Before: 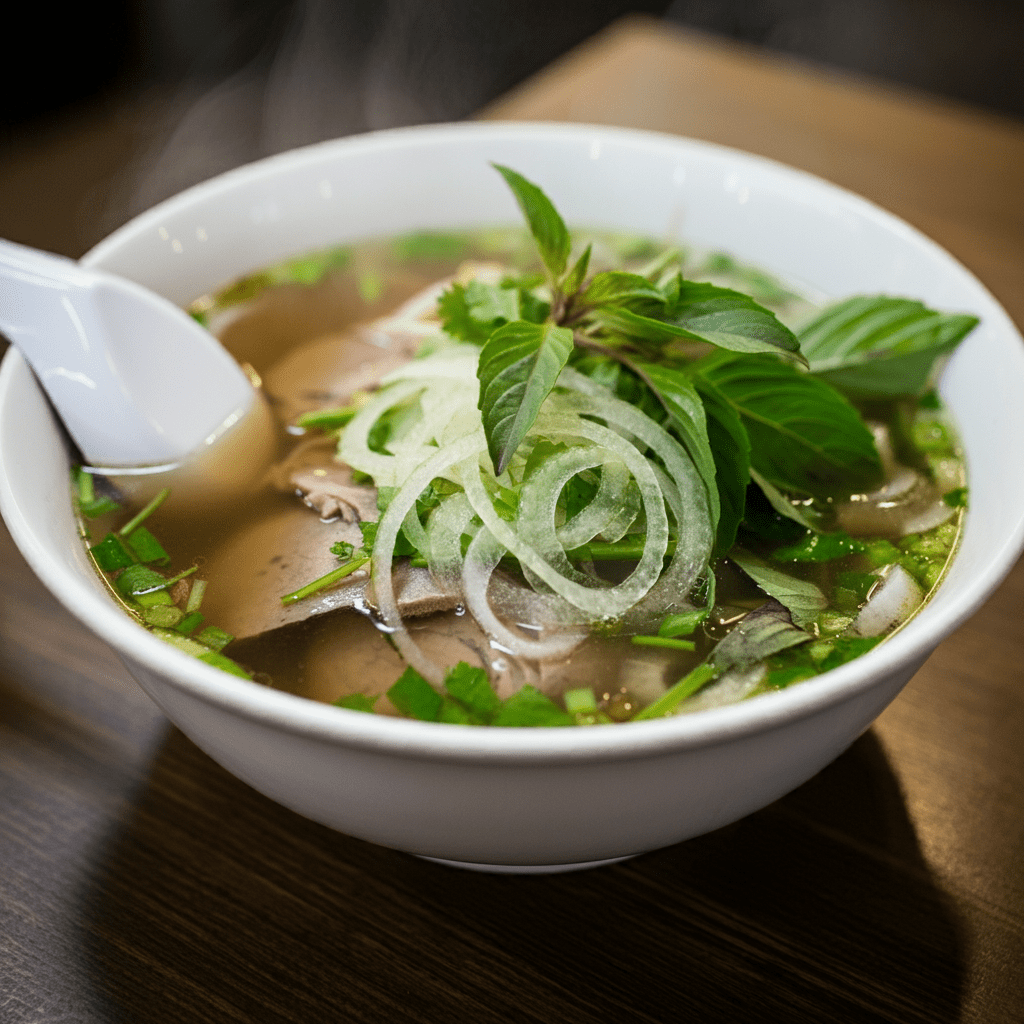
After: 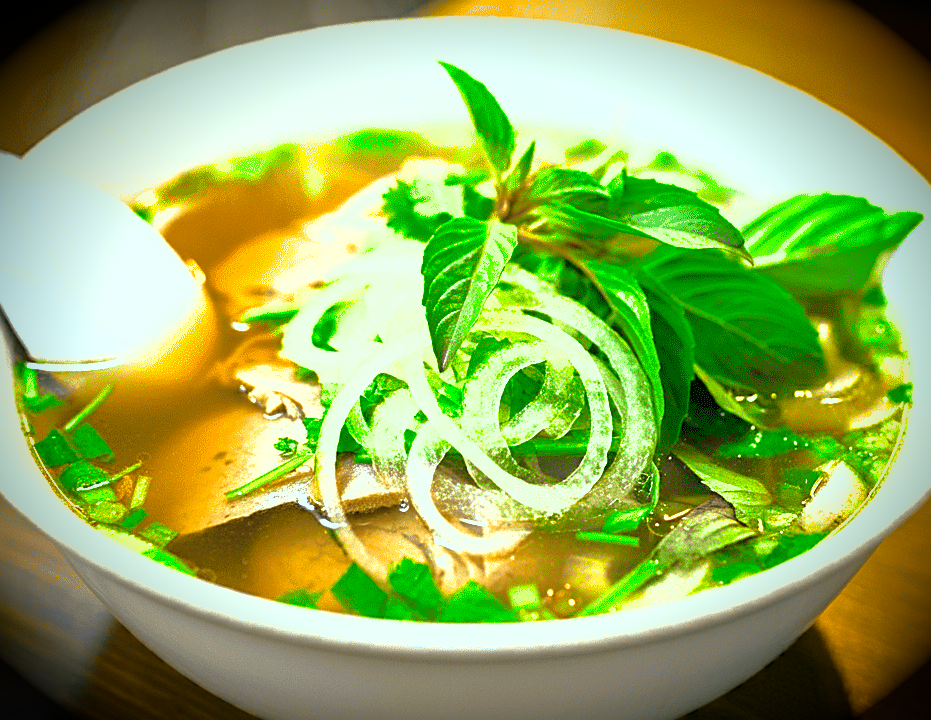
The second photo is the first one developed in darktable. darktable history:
crop: left 5.524%, top 10.21%, right 3.505%, bottom 19.474%
exposure: black level correction 0, exposure 1.496 EV, compensate highlight preservation false
color correction: highlights a* -7.28, highlights b* 1.48, shadows a* -3.16, saturation 1.38
shadows and highlights: shadows 29.84
vignetting: brightness -0.995, saturation 0.489, automatic ratio true
contrast brightness saturation: brightness 0.086, saturation 0.192
sharpen: on, module defaults
